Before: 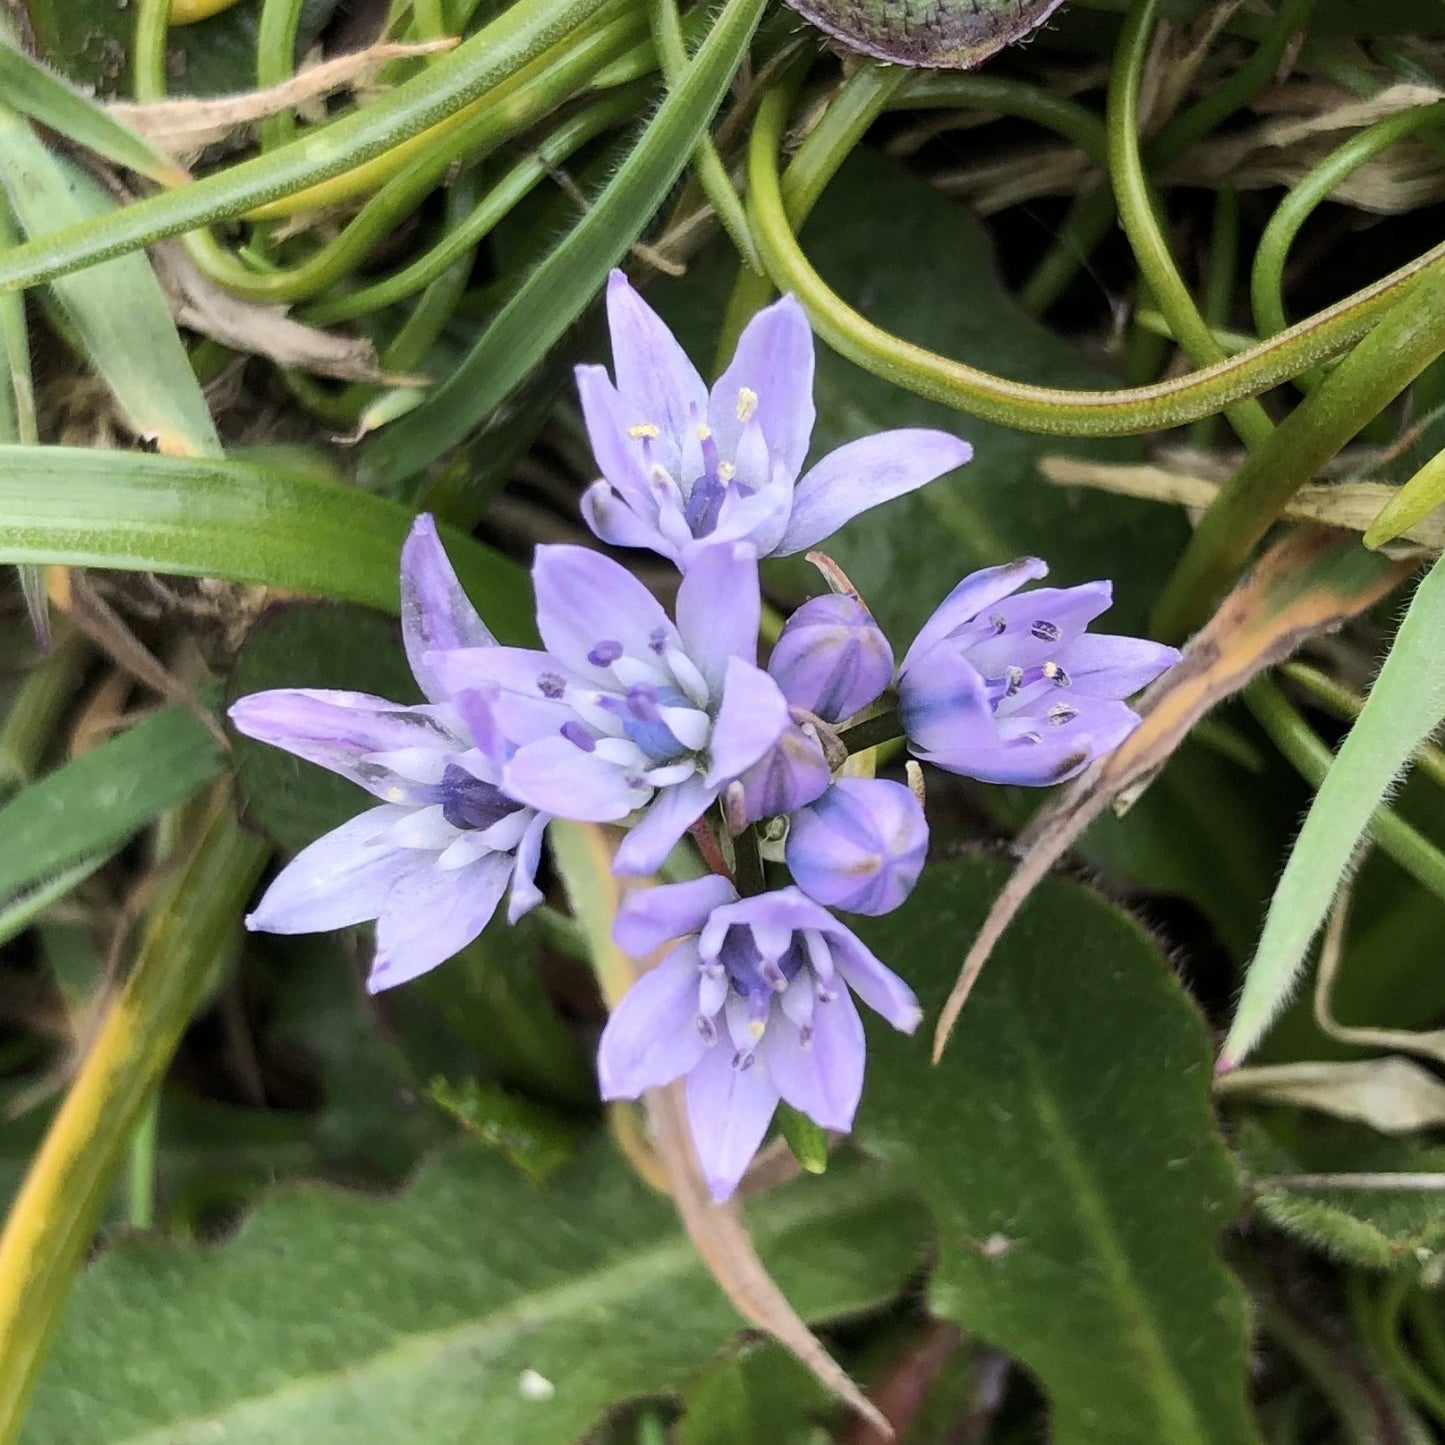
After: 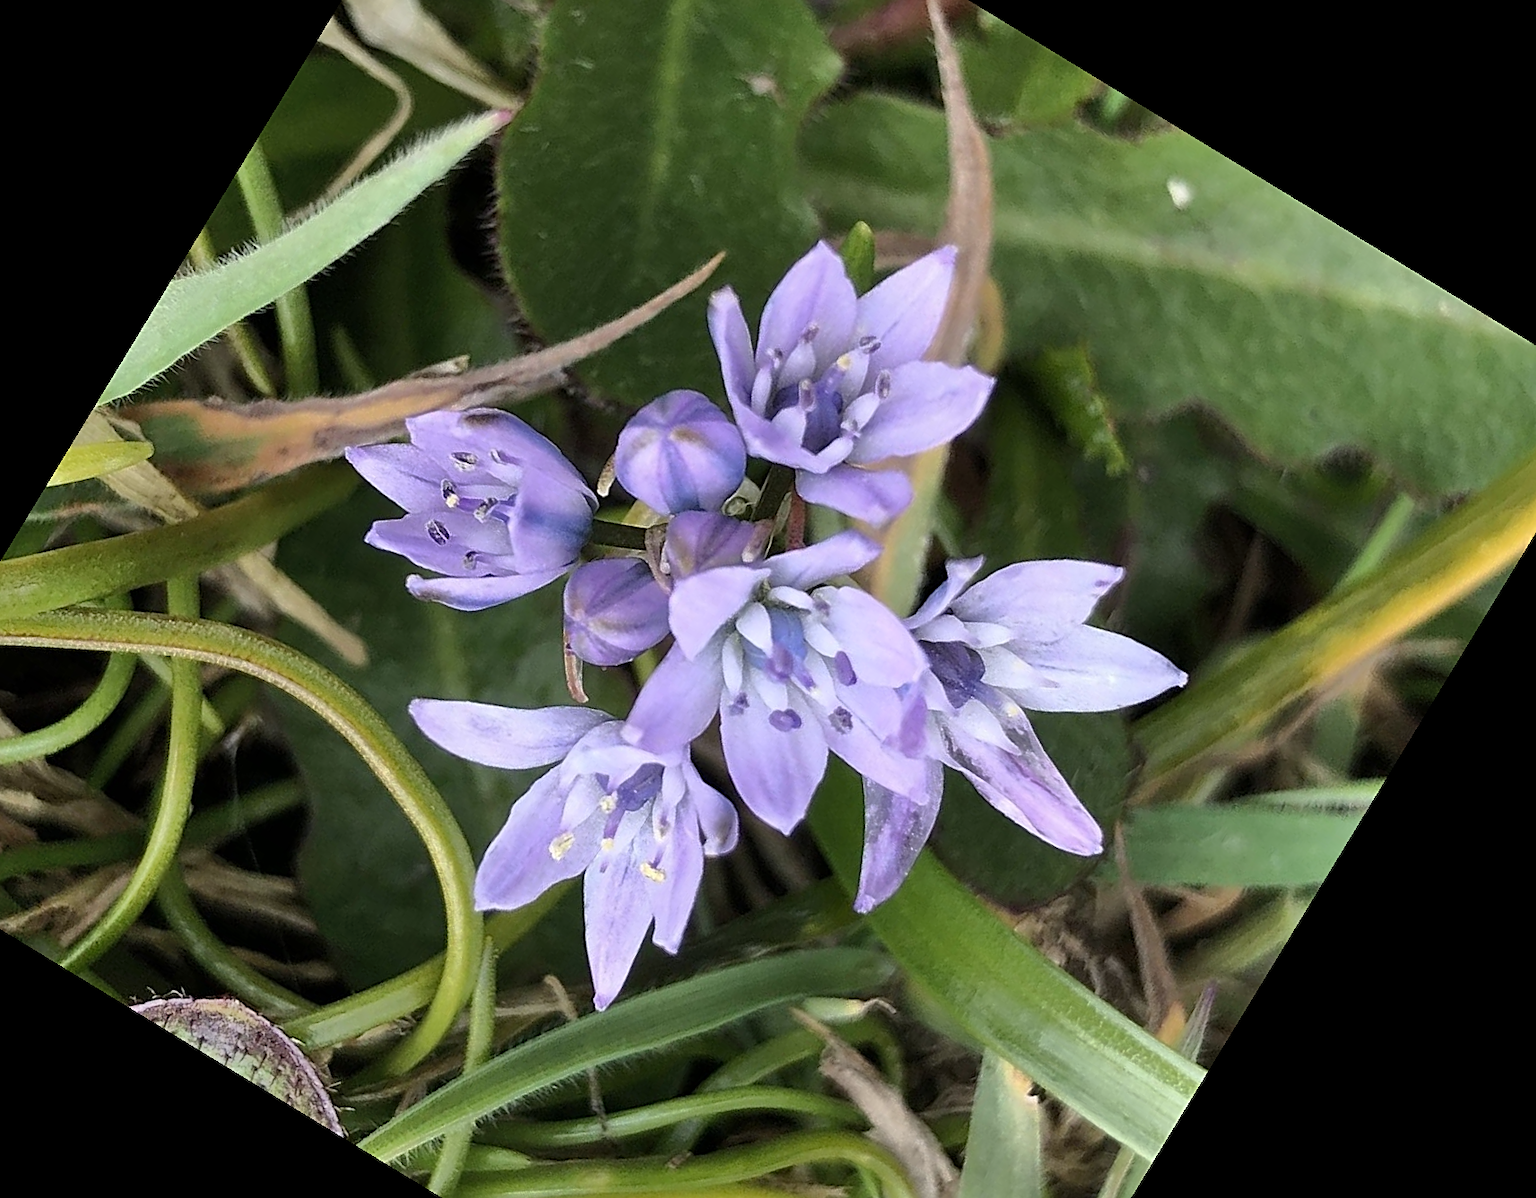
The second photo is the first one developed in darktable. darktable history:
sharpen: amount 0.55
crop and rotate: angle 148.68°, left 9.111%, top 15.603%, right 4.588%, bottom 17.041%
shadows and highlights: highlights 70.7, soften with gaussian
tone curve: curves: ch0 [(0, 0) (0.48, 0.431) (0.7, 0.609) (0.864, 0.854) (1, 1)]
